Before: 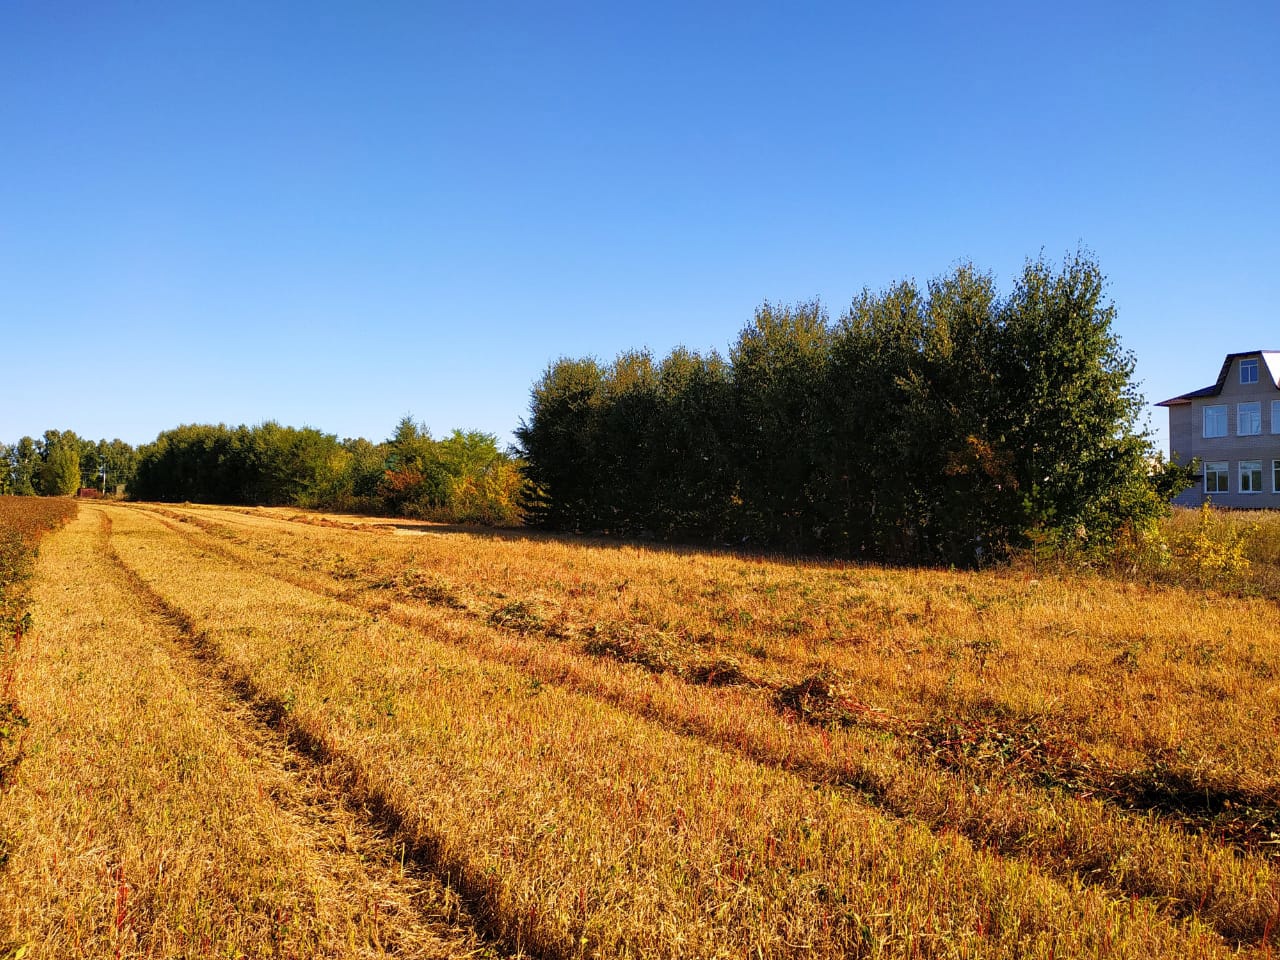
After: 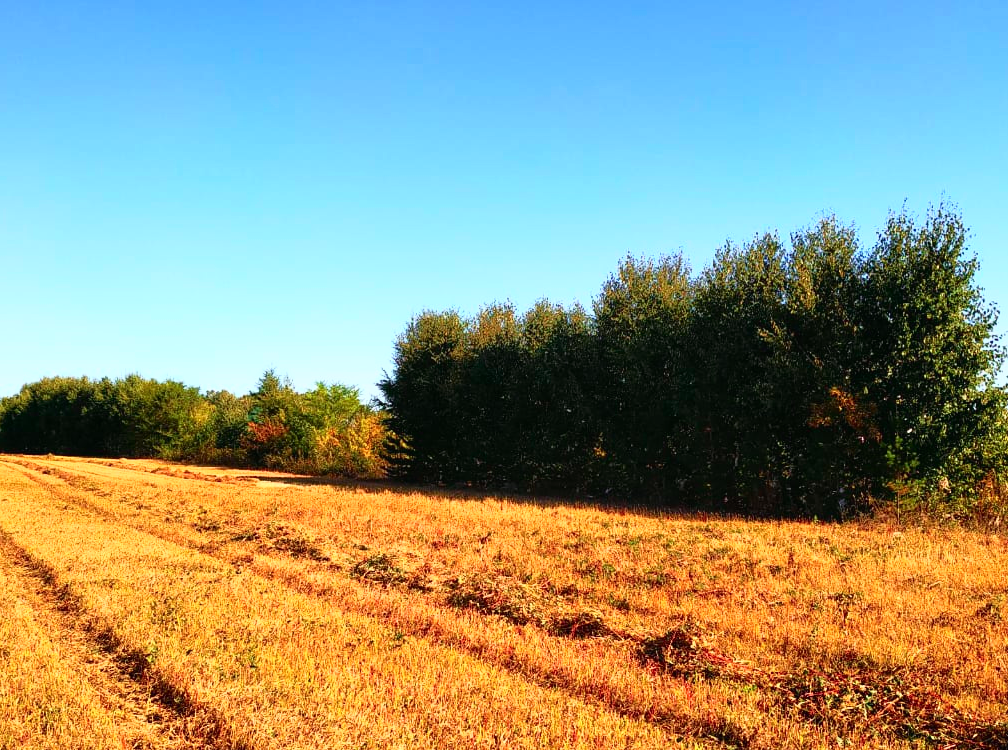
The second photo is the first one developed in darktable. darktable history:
base curve: curves: ch0 [(0, 0) (0.666, 0.806) (1, 1)]
crop and rotate: left 10.77%, top 5.1%, right 10.41%, bottom 16.76%
tone curve: curves: ch0 [(0, 0.01) (0.037, 0.032) (0.131, 0.108) (0.275, 0.258) (0.483, 0.512) (0.61, 0.661) (0.696, 0.76) (0.792, 0.867) (0.911, 0.955) (0.997, 0.995)]; ch1 [(0, 0) (0.308, 0.268) (0.425, 0.383) (0.503, 0.502) (0.529, 0.543) (0.706, 0.754) (0.869, 0.907) (1, 1)]; ch2 [(0, 0) (0.228, 0.196) (0.336, 0.315) (0.399, 0.403) (0.485, 0.487) (0.502, 0.502) (0.525, 0.523) (0.545, 0.552) (0.587, 0.61) (0.636, 0.654) (0.711, 0.729) (0.855, 0.87) (0.998, 0.977)], color space Lab, independent channels, preserve colors none
